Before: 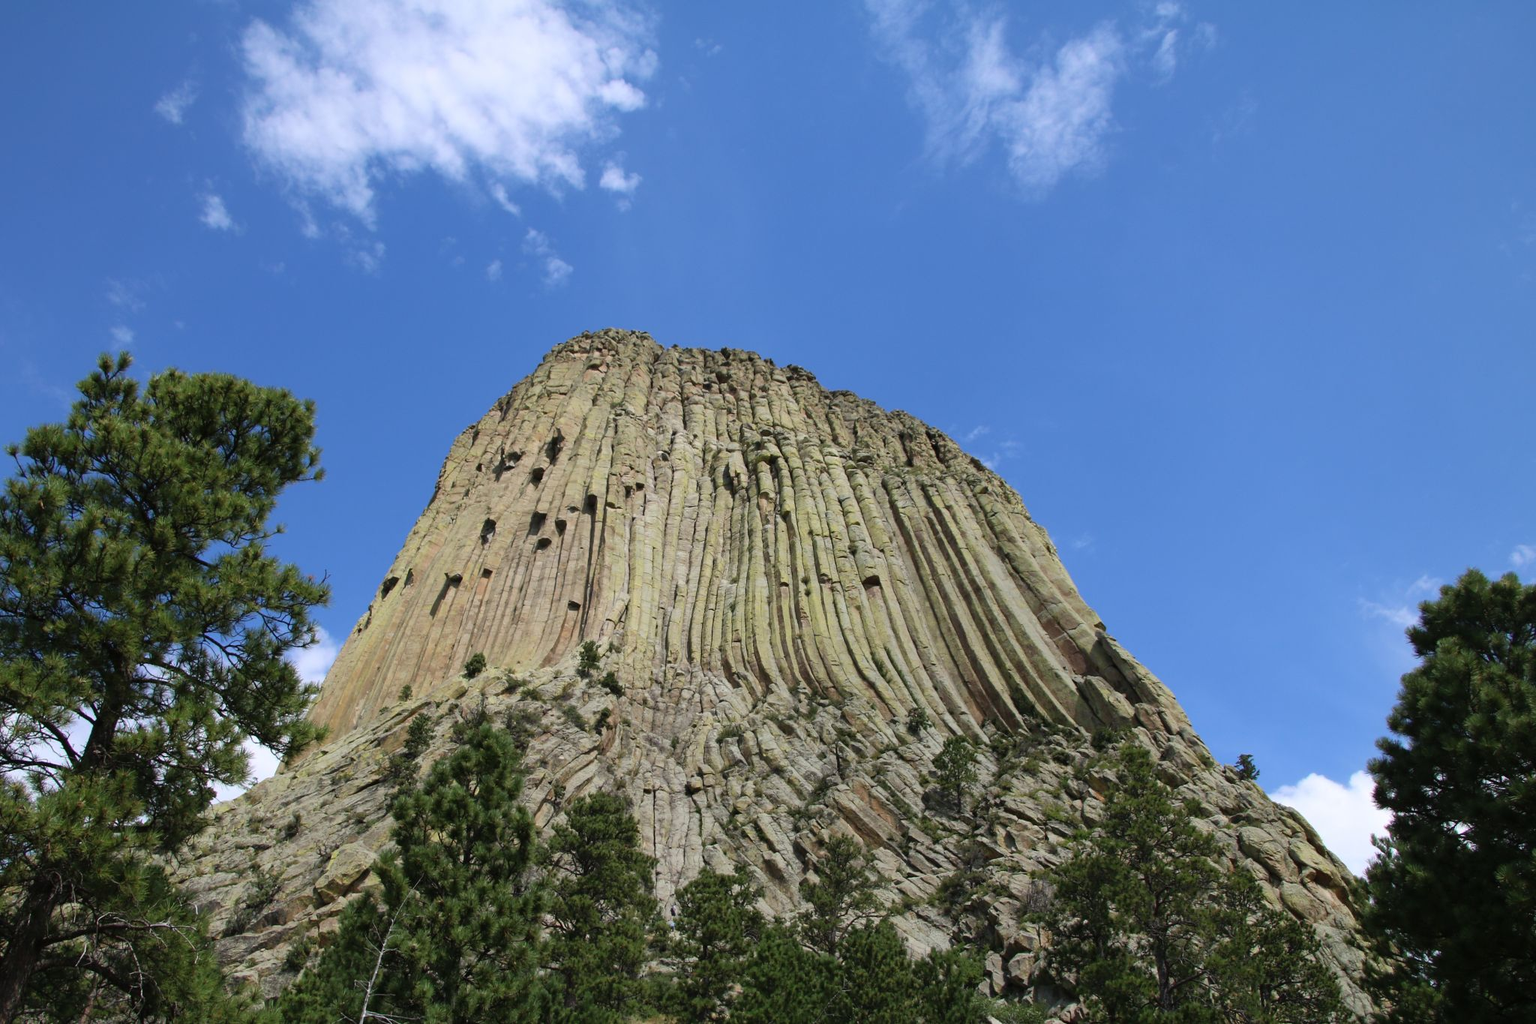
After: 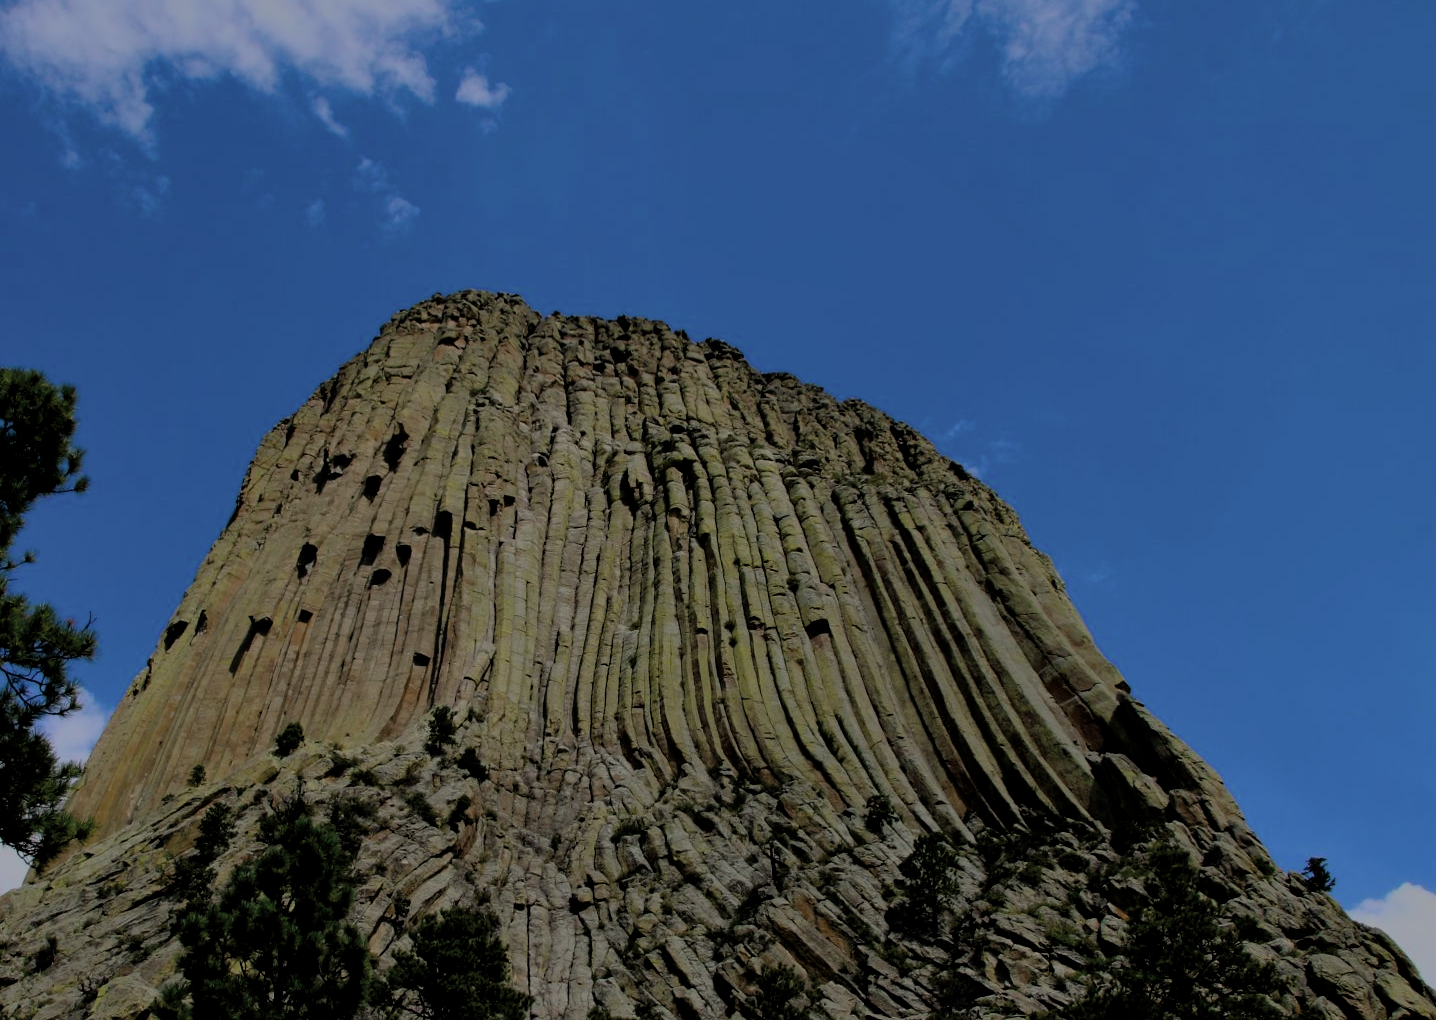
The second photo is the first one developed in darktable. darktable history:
crop and rotate: left 16.842%, top 10.852%, right 13.019%, bottom 14.391%
shadows and highlights: shadows 25.7, highlights -47.99, soften with gaussian
filmic rgb: middle gray luminance 17.75%, black relative exposure -7.51 EV, white relative exposure 8.49 EV, target black luminance 0%, hardness 2.23, latitude 19.08%, contrast 0.875, highlights saturation mix 5.09%, shadows ↔ highlights balance 10.22%
exposure: black level correction 0.009, exposure 0.015 EV, compensate highlight preservation false
tone equalizer: -8 EV -1.99 EV, -7 EV -1.97 EV, -6 EV -1.99 EV, -5 EV -1.99 EV, -4 EV -2 EV, -3 EV -2 EV, -2 EV -1.97 EV, -1 EV -1.62 EV, +0 EV -1.98 EV, edges refinement/feathering 500, mask exposure compensation -1.57 EV, preserve details no
color zones: curves: ch0 [(0, 0.5) (0.125, 0.4) (0.25, 0.5) (0.375, 0.4) (0.5, 0.4) (0.625, 0.6) (0.75, 0.6) (0.875, 0.5)]; ch1 [(0, 0.35) (0.125, 0.45) (0.25, 0.35) (0.375, 0.35) (0.5, 0.35) (0.625, 0.35) (0.75, 0.45) (0.875, 0.35)]; ch2 [(0, 0.6) (0.125, 0.5) (0.25, 0.5) (0.375, 0.6) (0.5, 0.6) (0.625, 0.5) (0.75, 0.5) (0.875, 0.5)]
color balance rgb: perceptual saturation grading › global saturation 14.863%, perceptual brilliance grading › global brilliance 12.545%, global vibrance 59.635%
